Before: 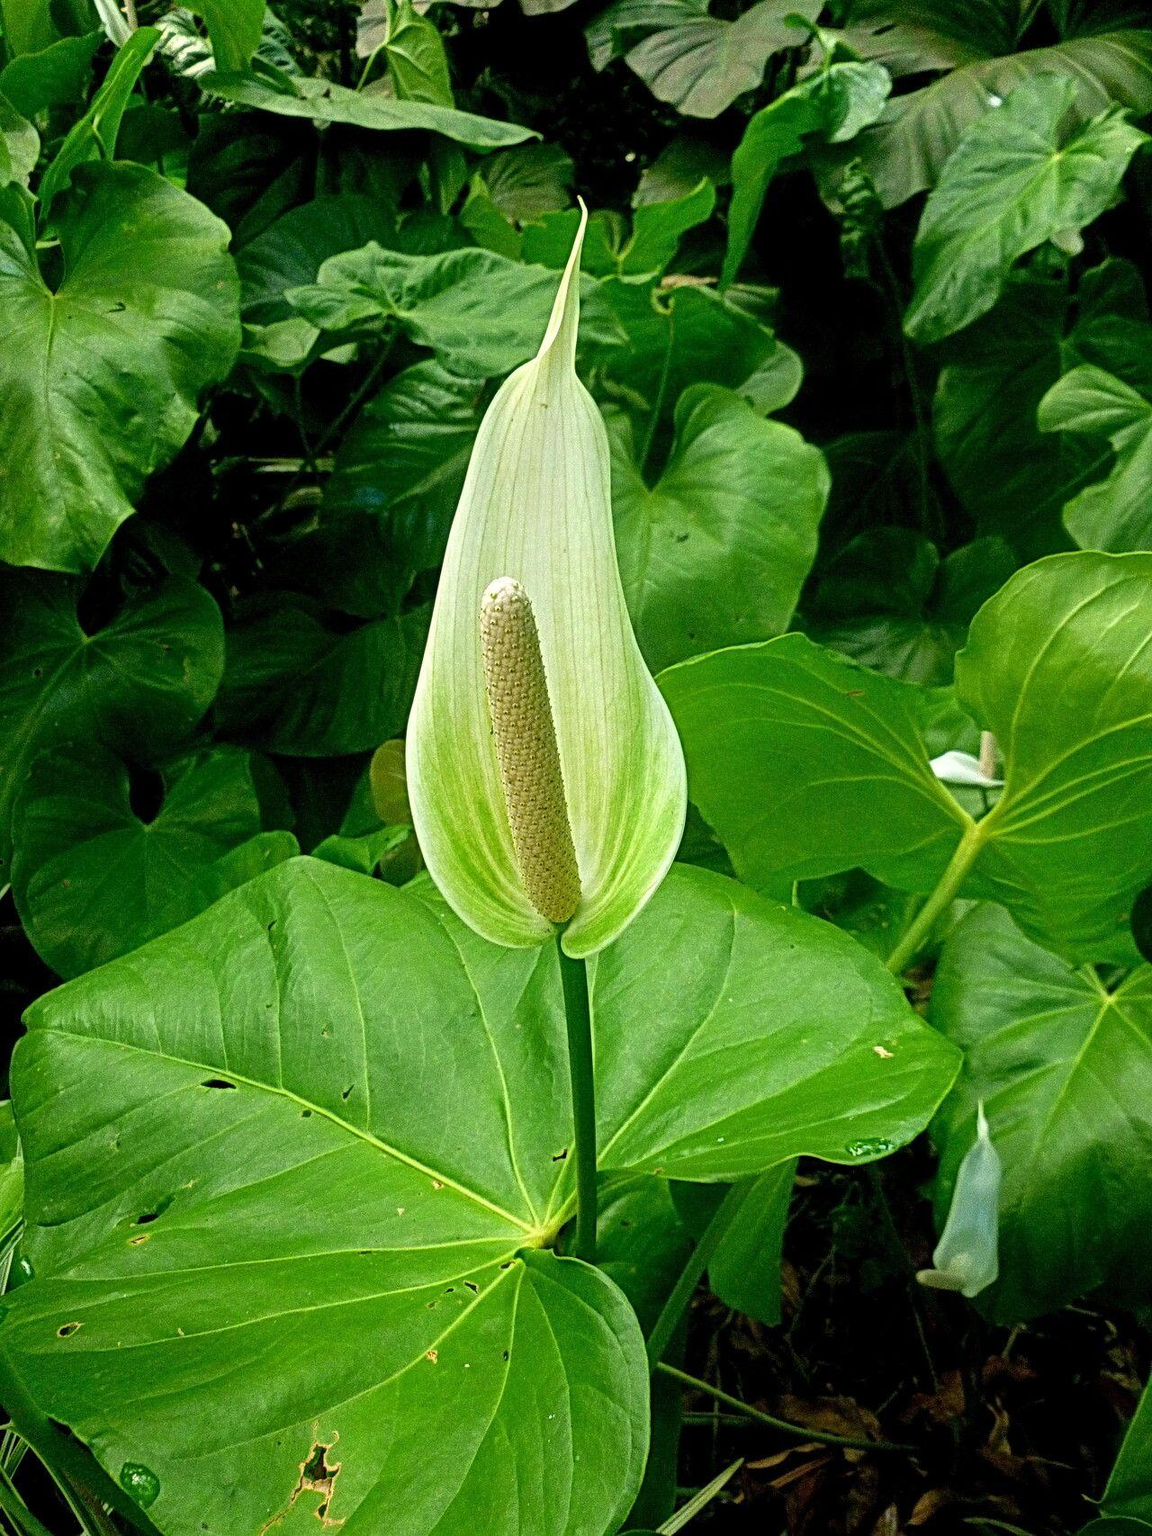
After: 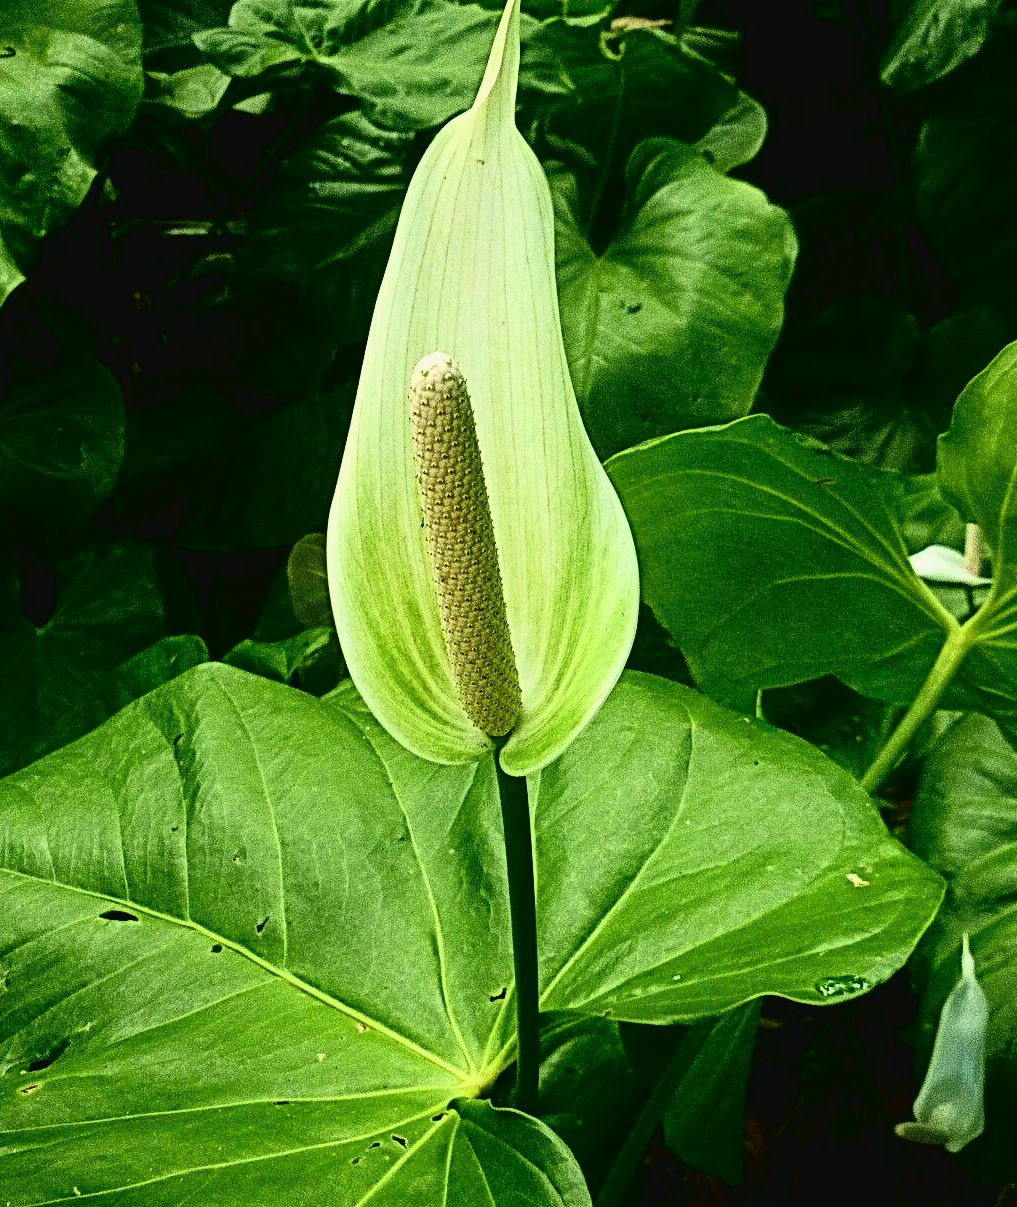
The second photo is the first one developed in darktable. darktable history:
exposure: black level correction -0.013, exposure -0.186 EV, compensate exposure bias true, compensate highlight preservation false
crop: left 9.742%, top 16.949%, right 10.778%, bottom 12.329%
color correction: highlights a* -0.13, highlights b* 0.07
tone curve: curves: ch0 [(0.003, 0.032) (0.037, 0.037) (0.142, 0.117) (0.279, 0.311) (0.405, 0.49) (0.526, 0.651) (0.722, 0.857) (0.875, 0.946) (1, 0.98)]; ch1 [(0, 0) (0.305, 0.325) (0.453, 0.437) (0.482, 0.474) (0.501, 0.498) (0.515, 0.523) (0.559, 0.591) (0.6, 0.643) (0.656, 0.707) (1, 1)]; ch2 [(0, 0) (0.323, 0.277) (0.424, 0.396) (0.479, 0.484) (0.499, 0.502) (0.515, 0.537) (0.573, 0.602) (0.653, 0.675) (0.75, 0.756) (1, 1)], color space Lab, independent channels, preserve colors none
base curve: curves: ch0 [(0, 0) (0.297, 0.298) (1, 1)], preserve colors none
contrast brightness saturation: contrast 0.192, brightness -0.238, saturation 0.113
